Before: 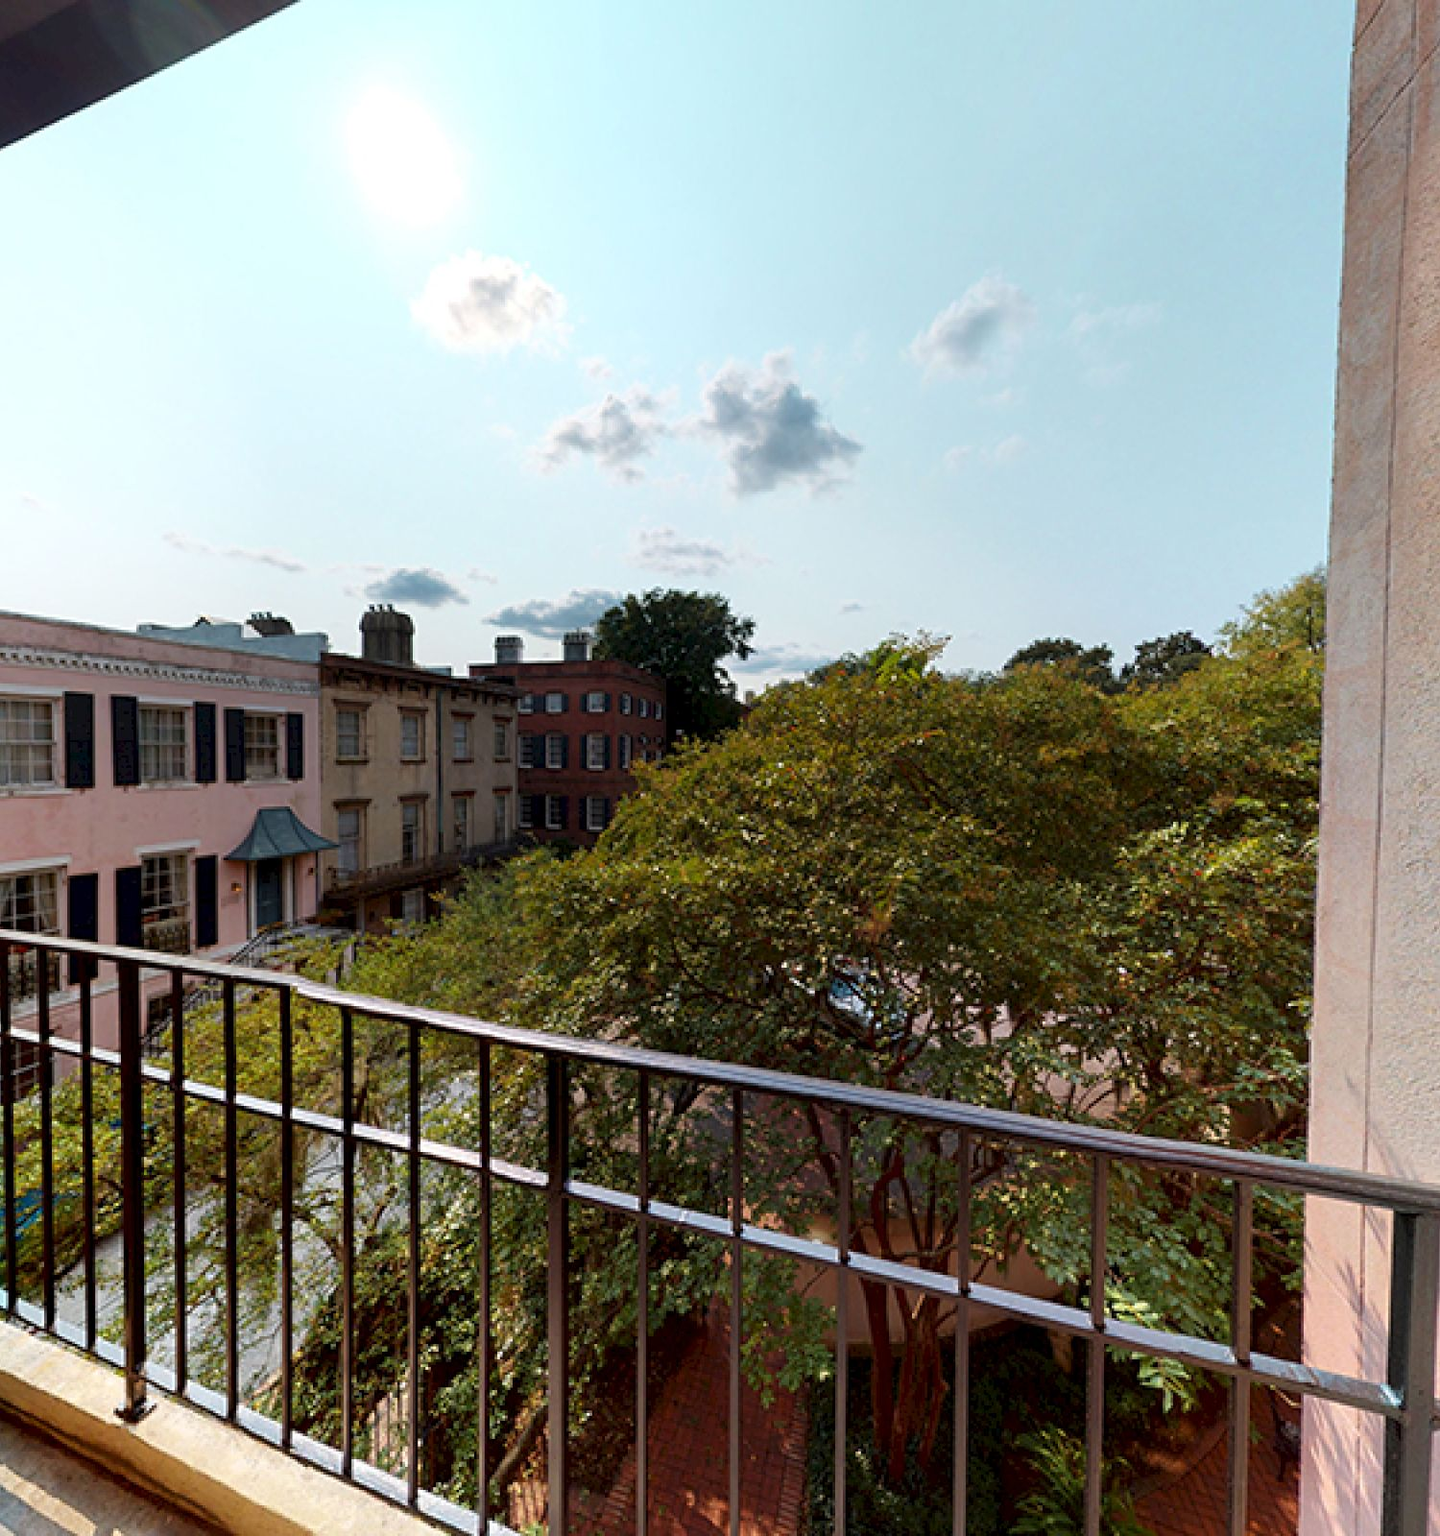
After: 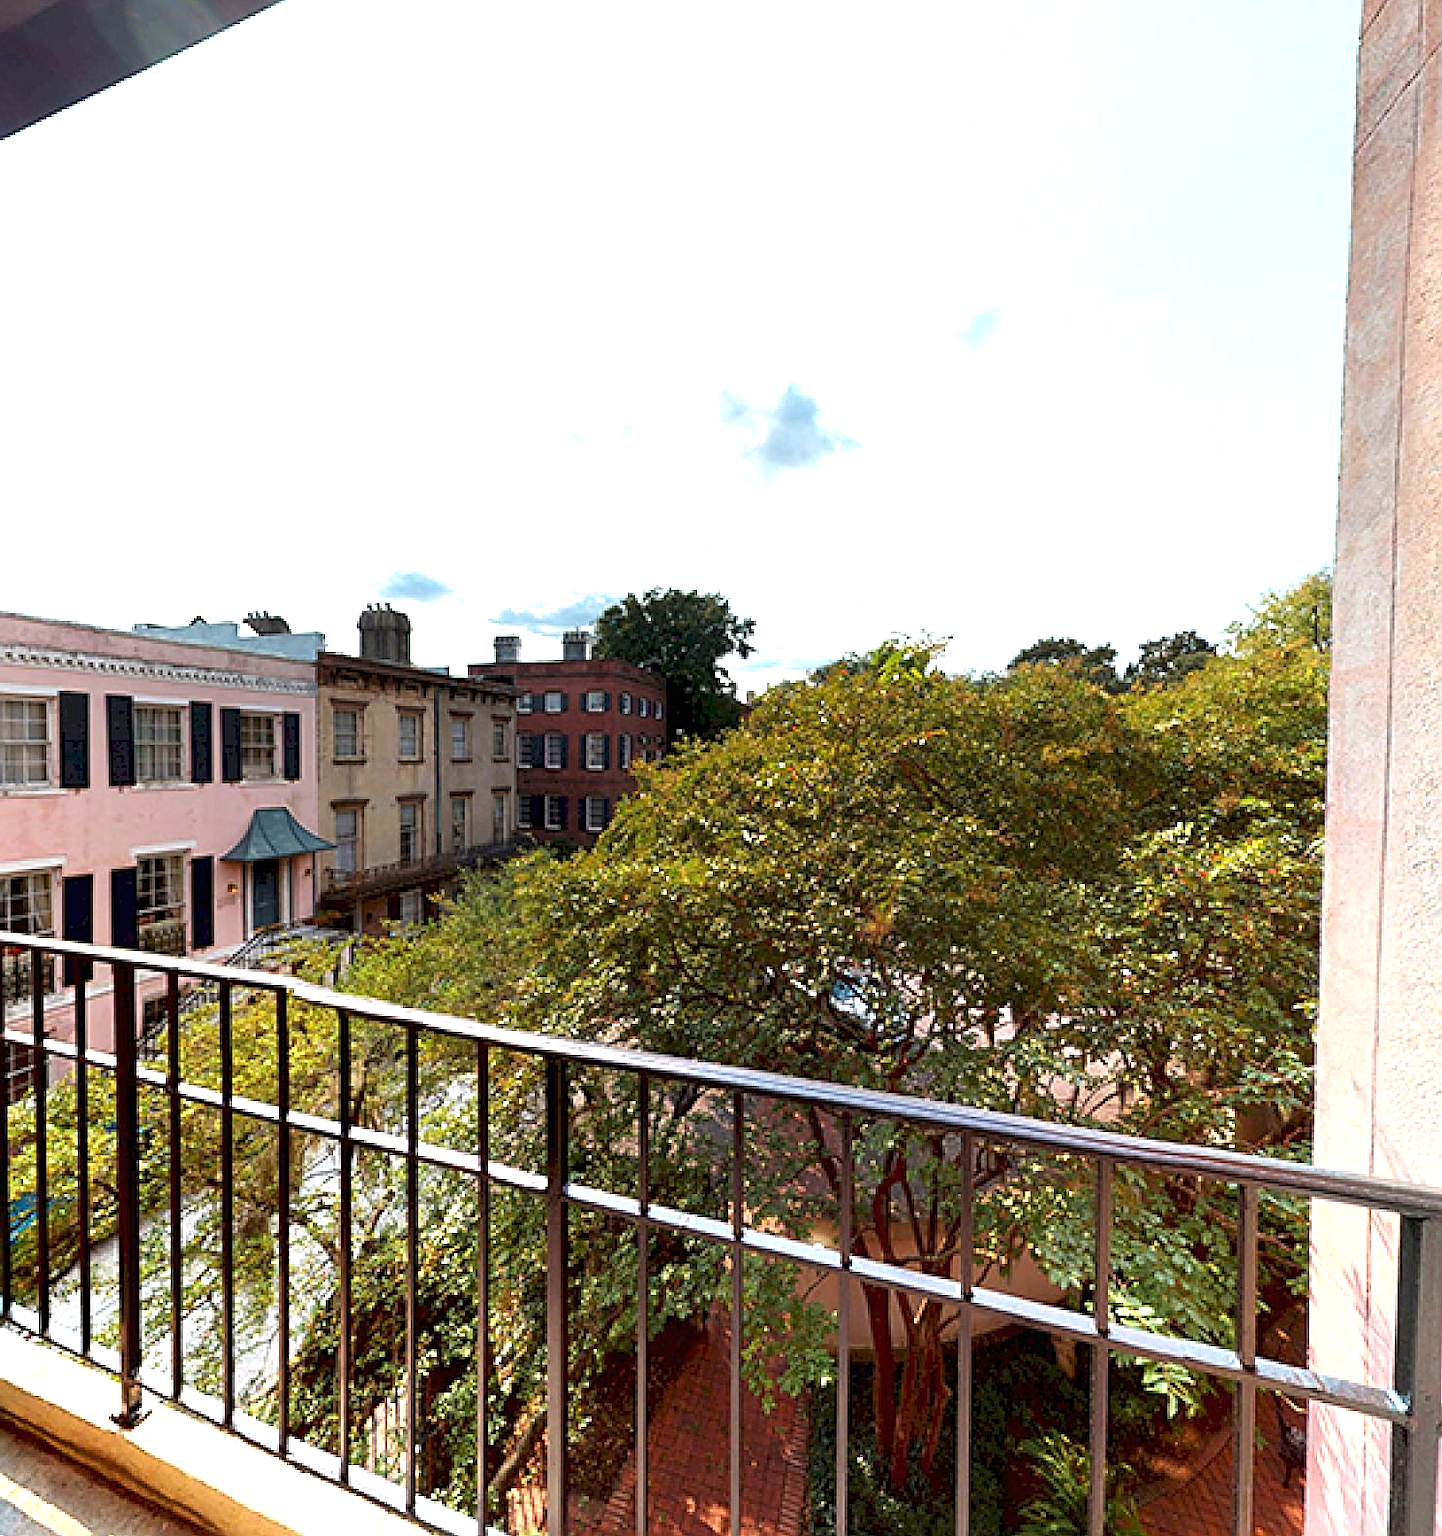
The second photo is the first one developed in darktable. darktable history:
exposure: black level correction 0, exposure 1.1 EV, compensate exposure bias true, compensate highlight preservation false
sharpen: on, module defaults
crop: left 0.434%, top 0.485%, right 0.244%, bottom 0.386%
